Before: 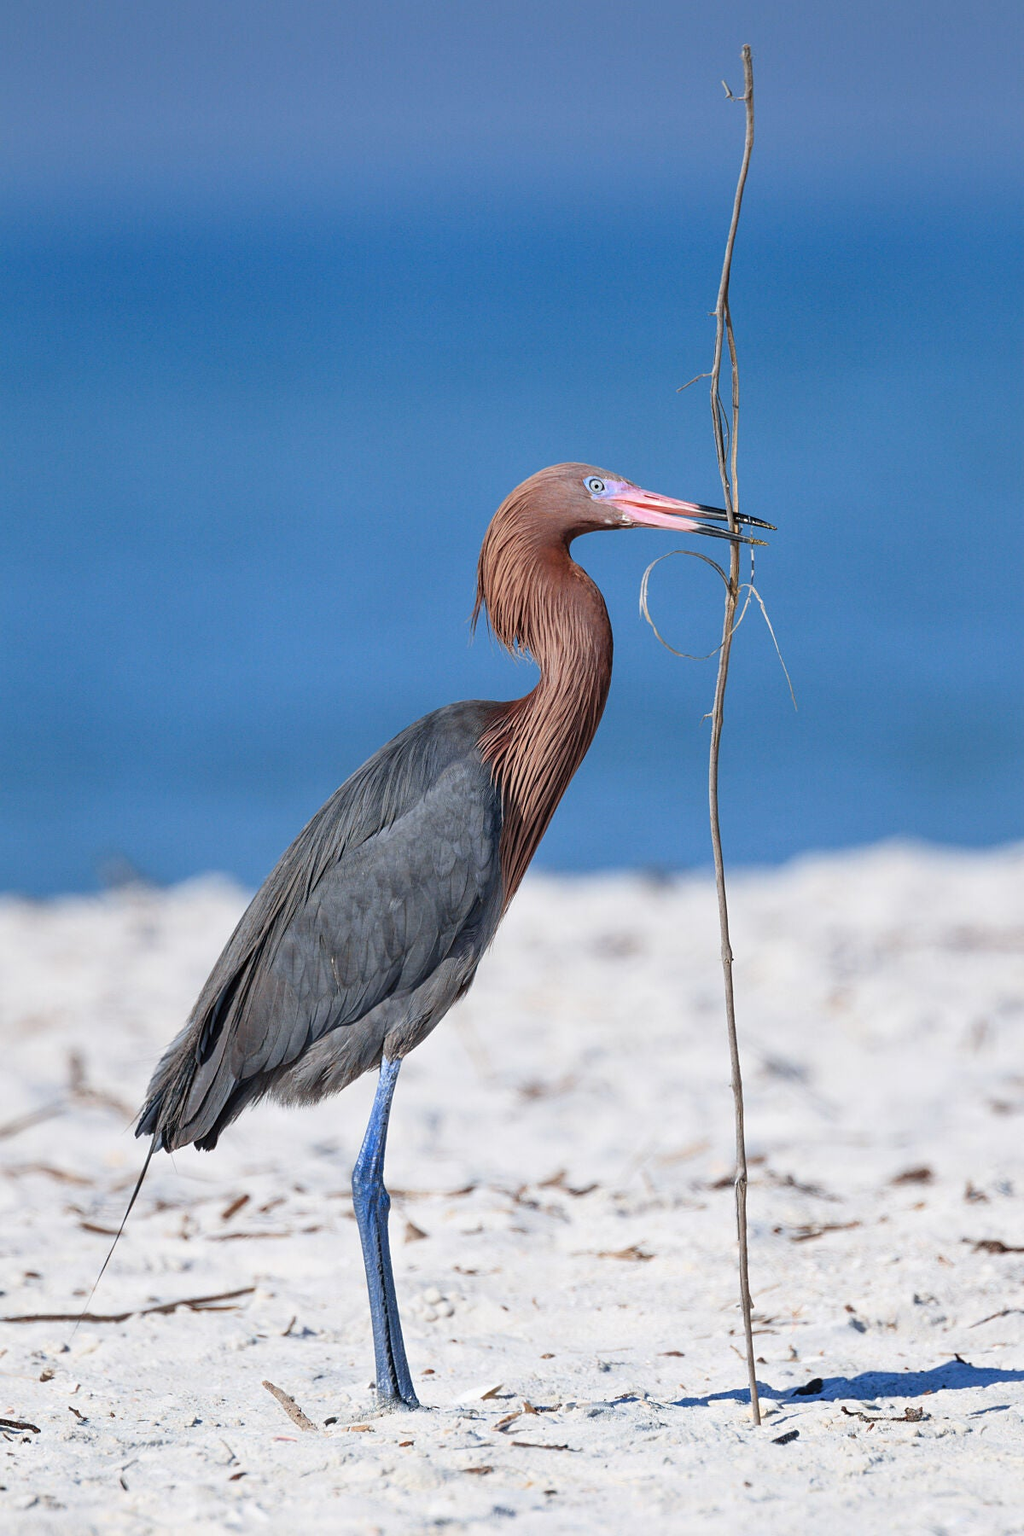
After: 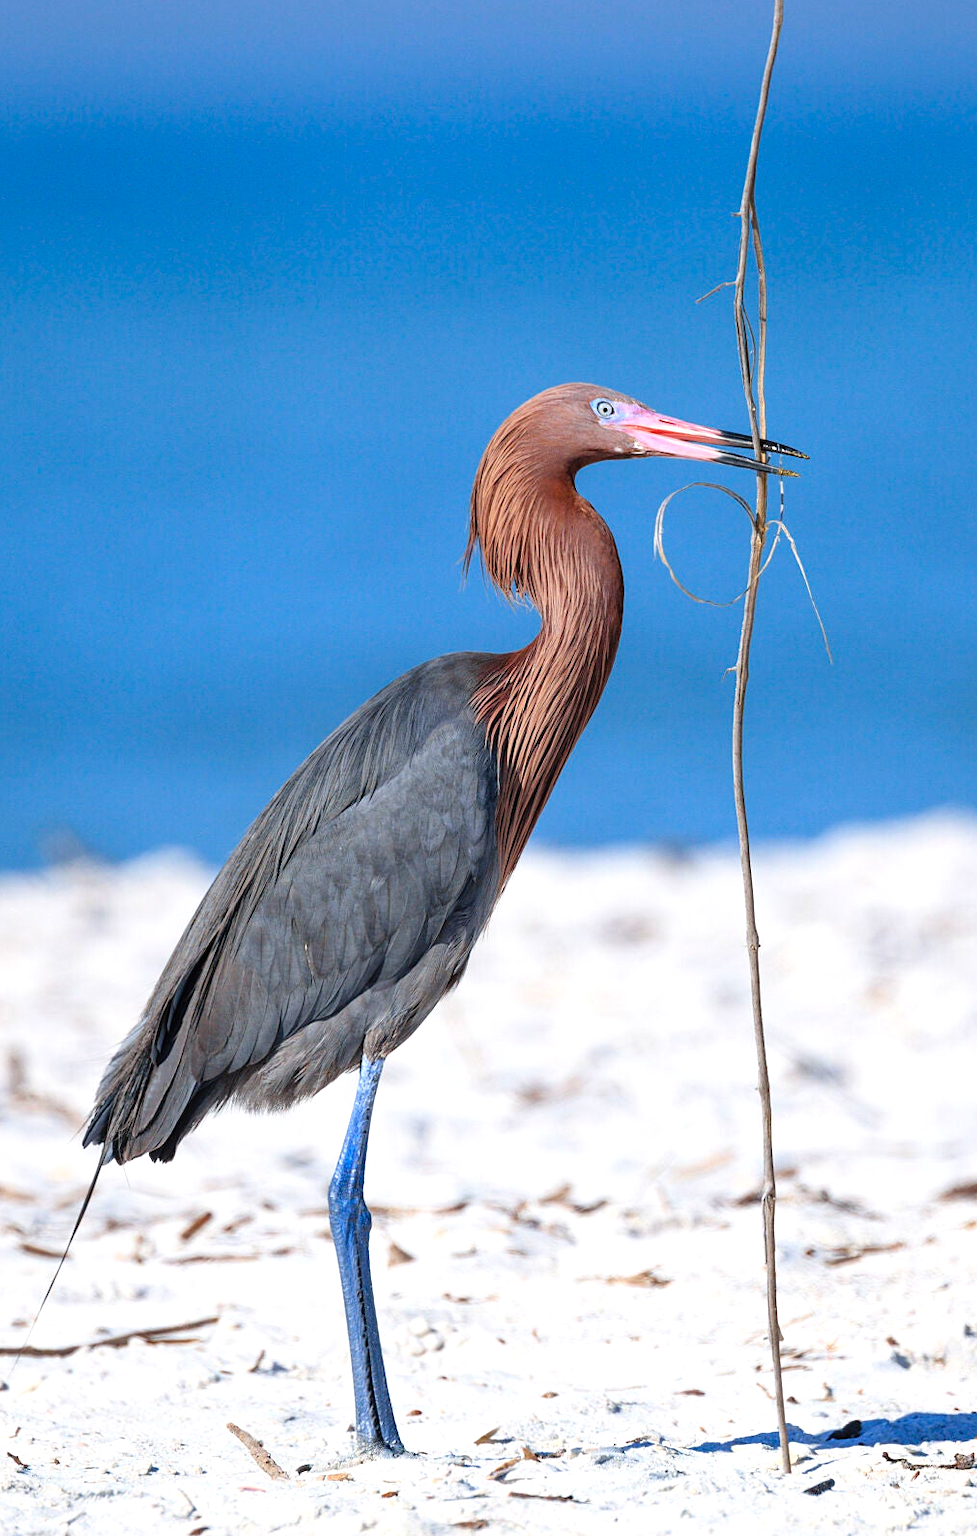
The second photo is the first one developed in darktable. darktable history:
tone equalizer: -8 EV -0.429 EV, -7 EV -0.384 EV, -6 EV -0.363 EV, -5 EV -0.242 EV, -3 EV 0.203 EV, -2 EV 0.32 EV, -1 EV 0.366 EV, +0 EV 0.398 EV
crop: left 6.15%, top 8.12%, right 9.551%, bottom 3.57%
color balance rgb: perceptual saturation grading › global saturation 24.993%
